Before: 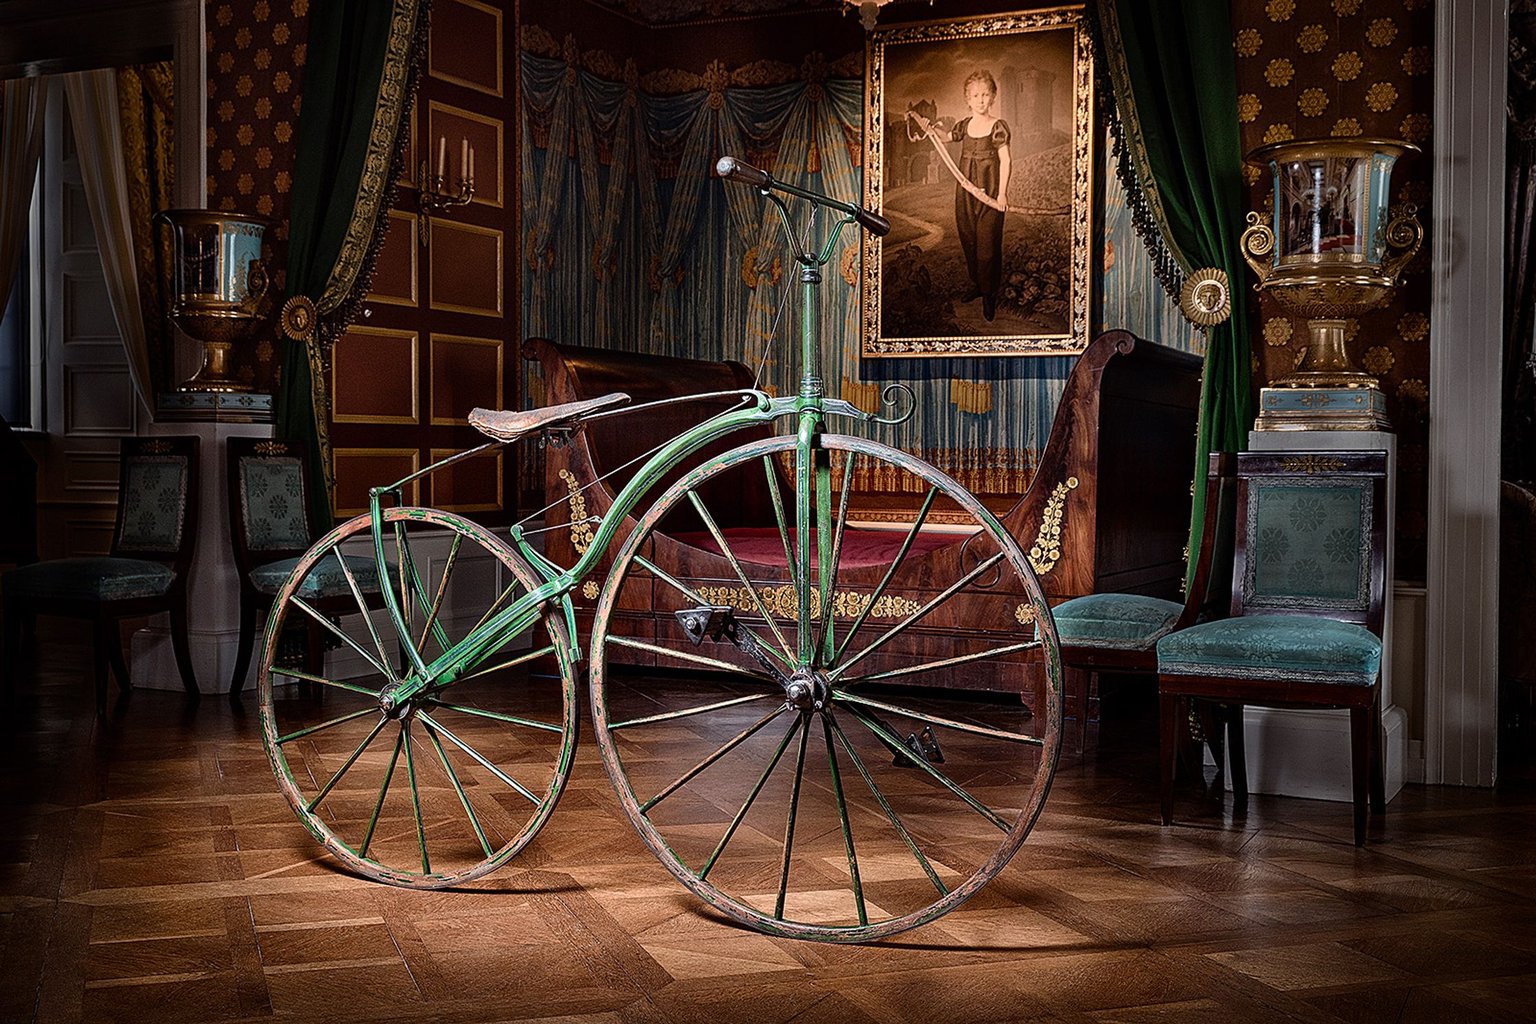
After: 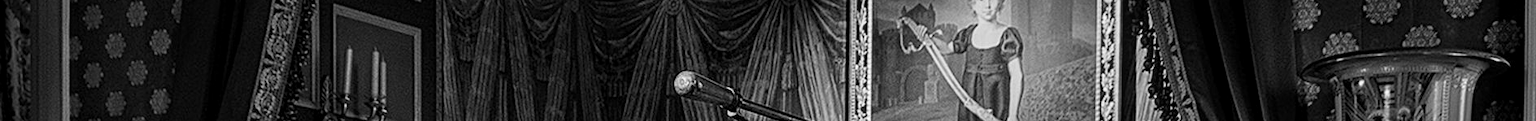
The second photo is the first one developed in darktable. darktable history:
crop and rotate: left 9.644%, top 9.491%, right 6.021%, bottom 80.509%
rgb levels: mode RGB, independent channels, levels [[0, 0.474, 1], [0, 0.5, 1], [0, 0.5, 1]]
contrast brightness saturation: contrast 0.04, saturation 0.07
monochrome: a 26.22, b 42.67, size 0.8
local contrast: on, module defaults
